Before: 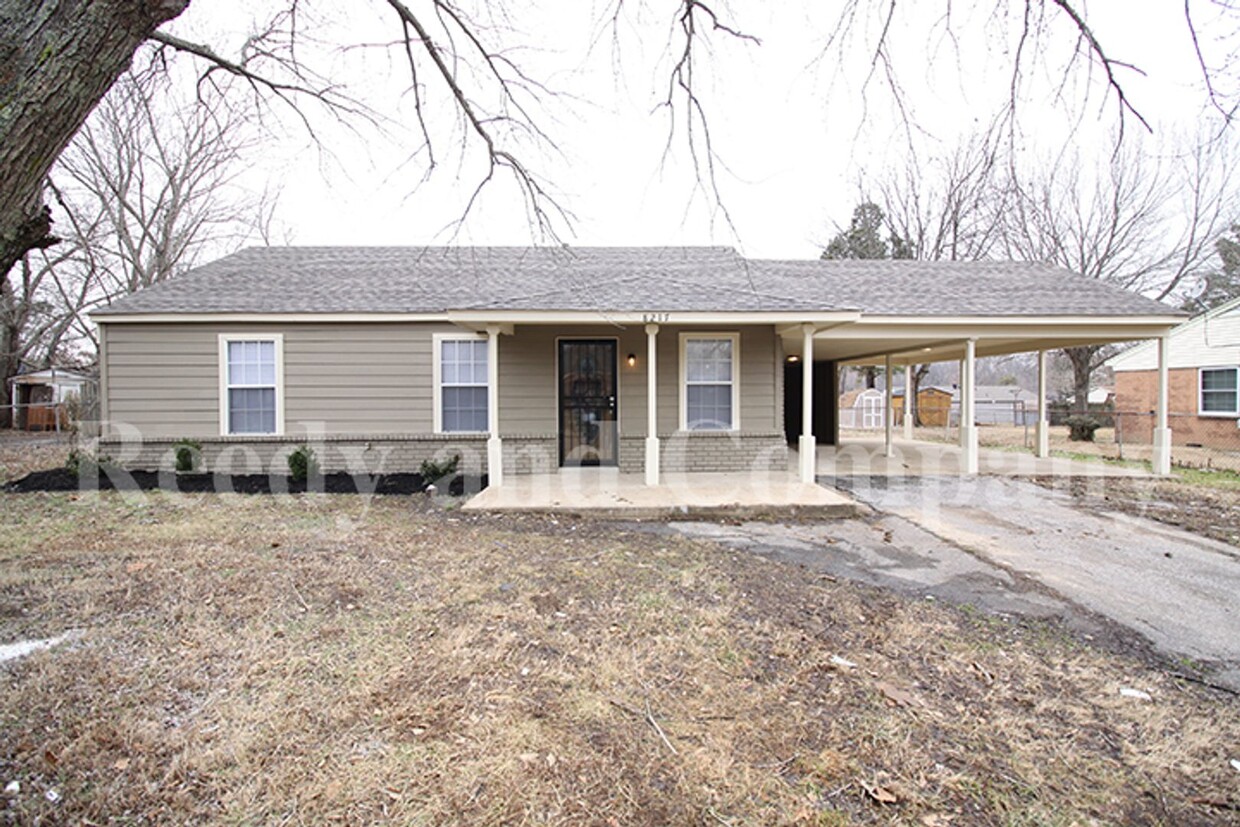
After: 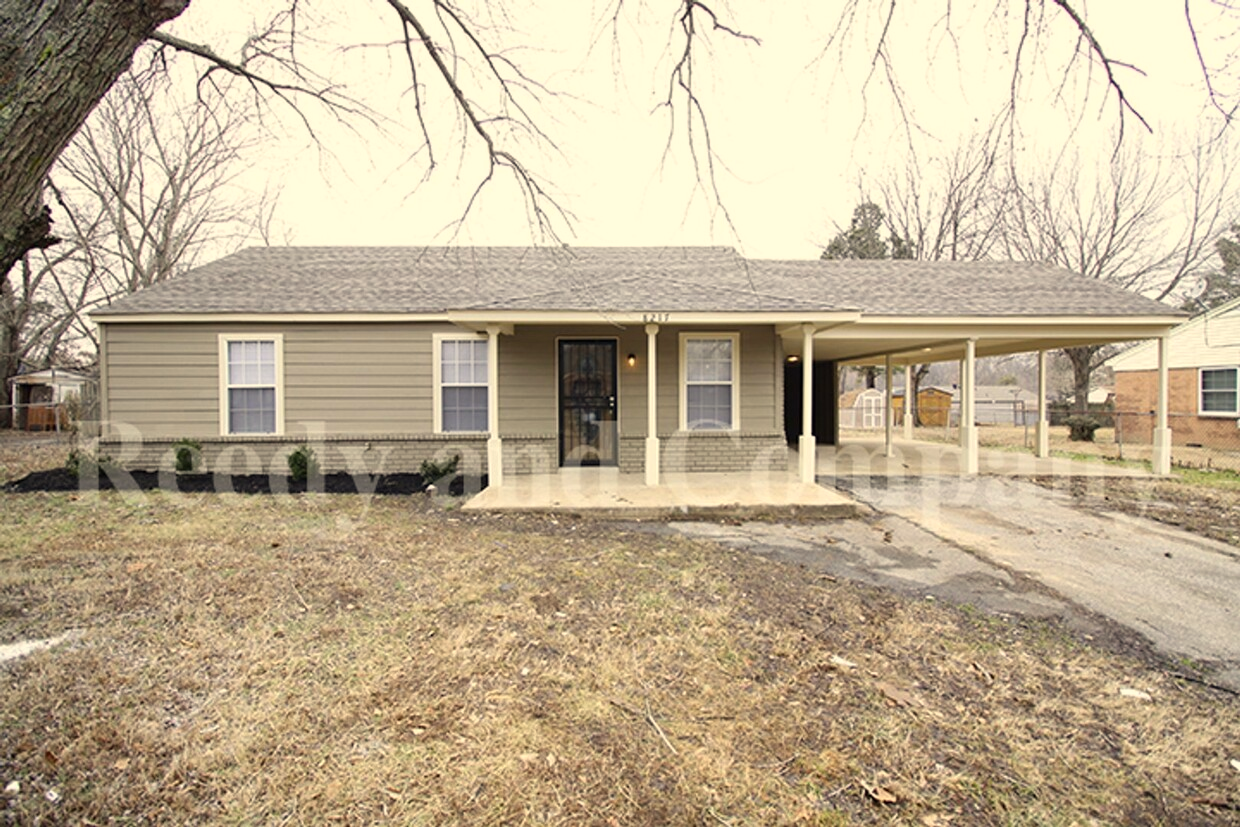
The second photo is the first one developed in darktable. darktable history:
color correction: highlights a* 1.27, highlights b* 17.24
